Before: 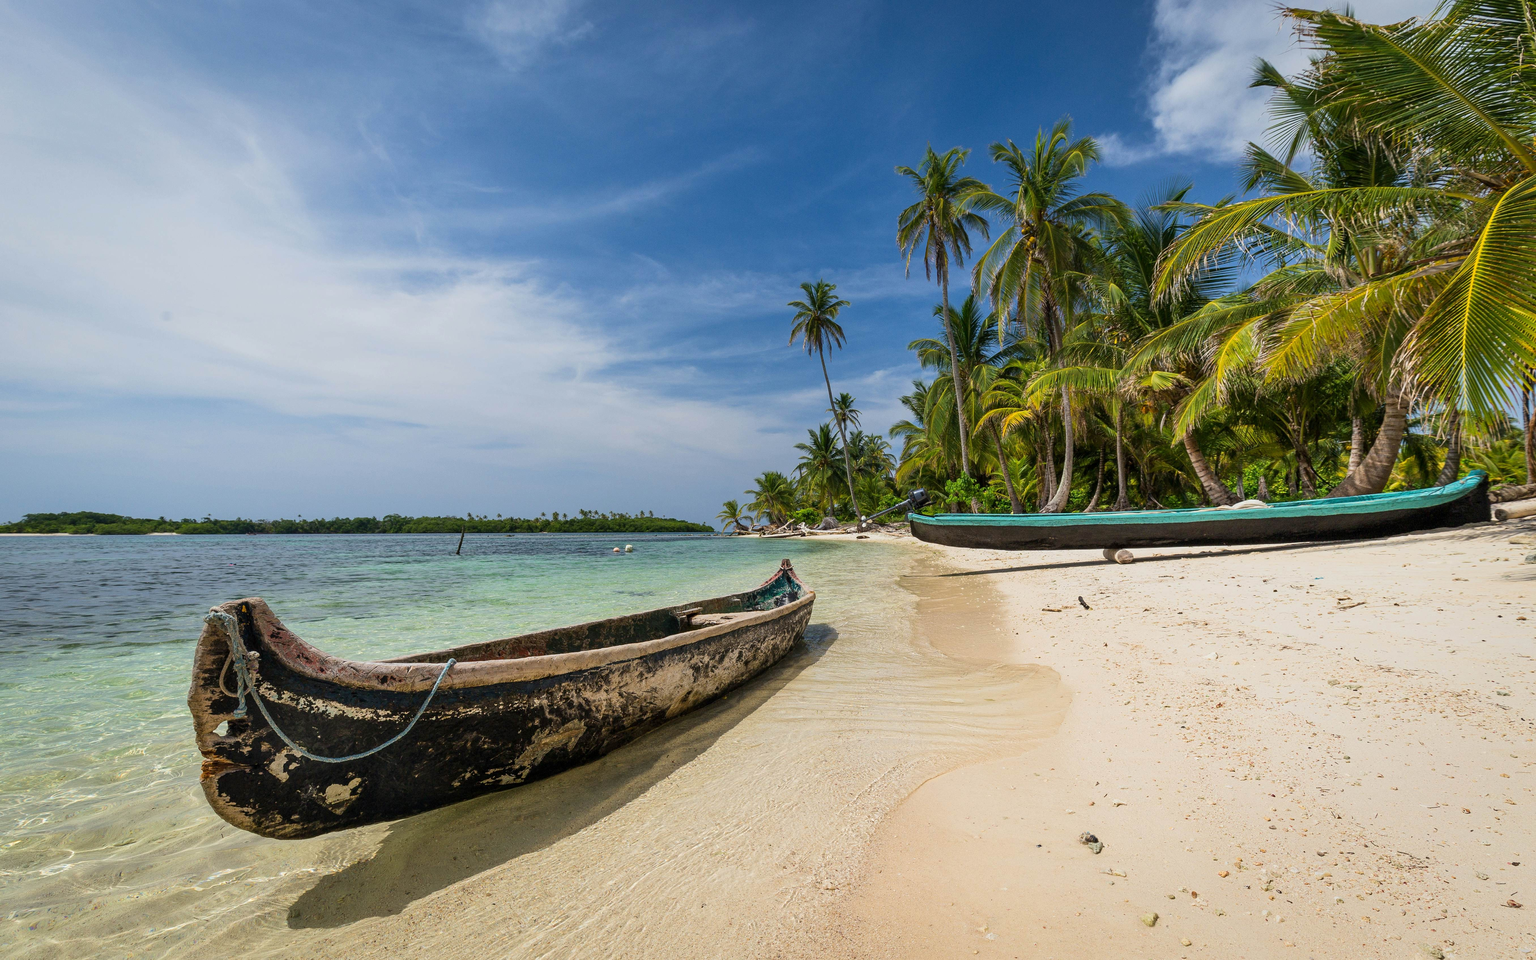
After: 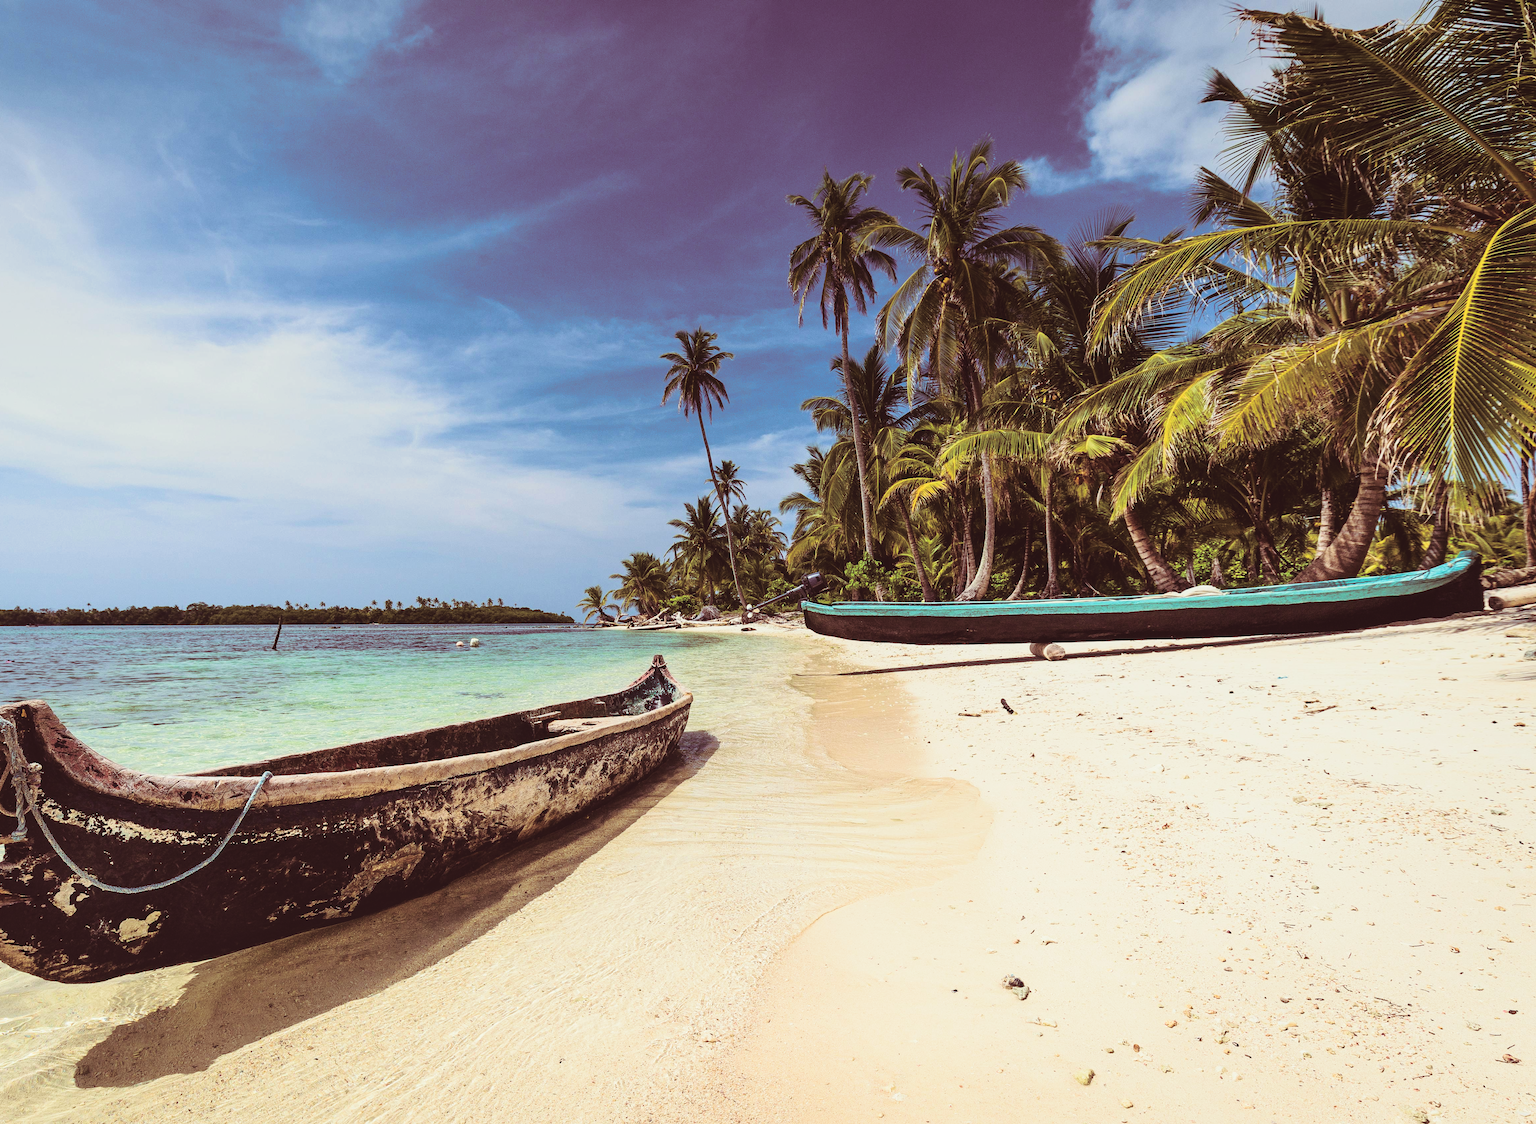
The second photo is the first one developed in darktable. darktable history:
velvia: on, module defaults
crop and rotate: left 14.584%
graduated density: on, module defaults
base curve: curves: ch0 [(0, 0) (0.028, 0.03) (0.121, 0.232) (0.46, 0.748) (0.859, 0.968) (1, 1)], preserve colors none
contrast brightness saturation: contrast 0.22
exposure: black level correction -0.036, exposure -0.497 EV, compensate highlight preservation false
split-toning: shadows › hue 360°
